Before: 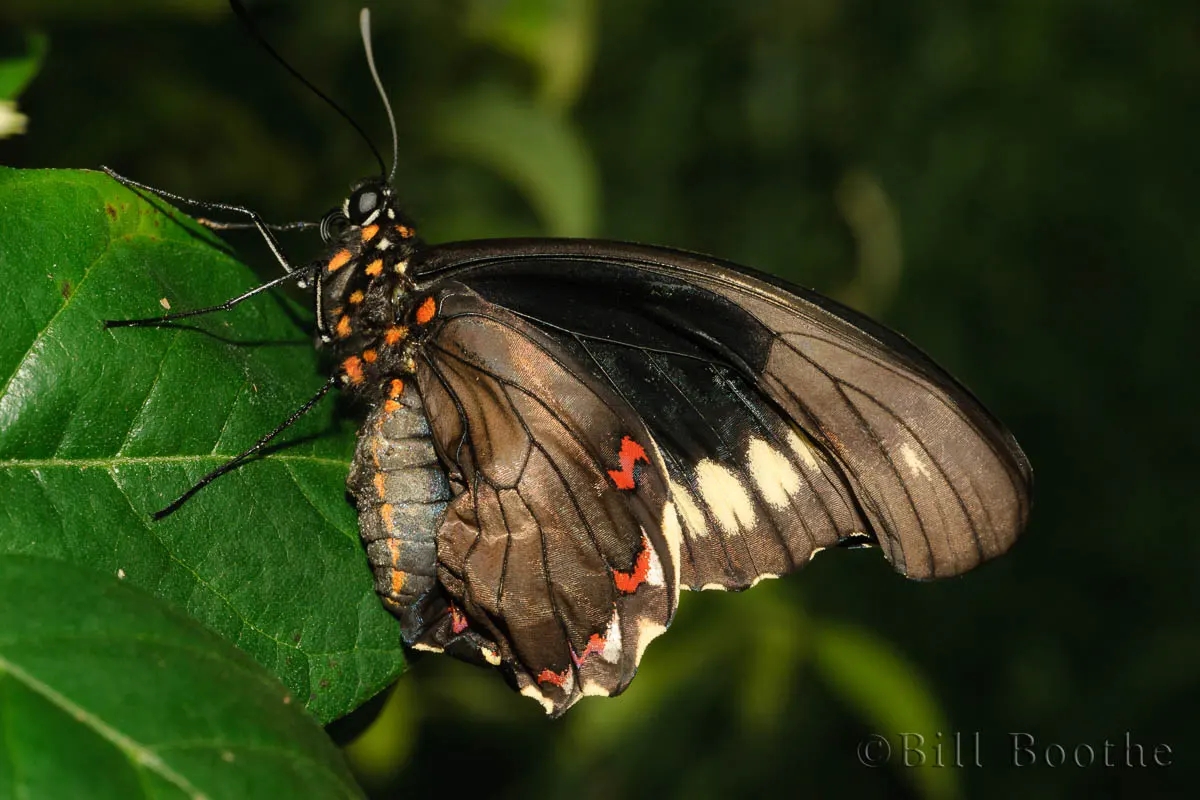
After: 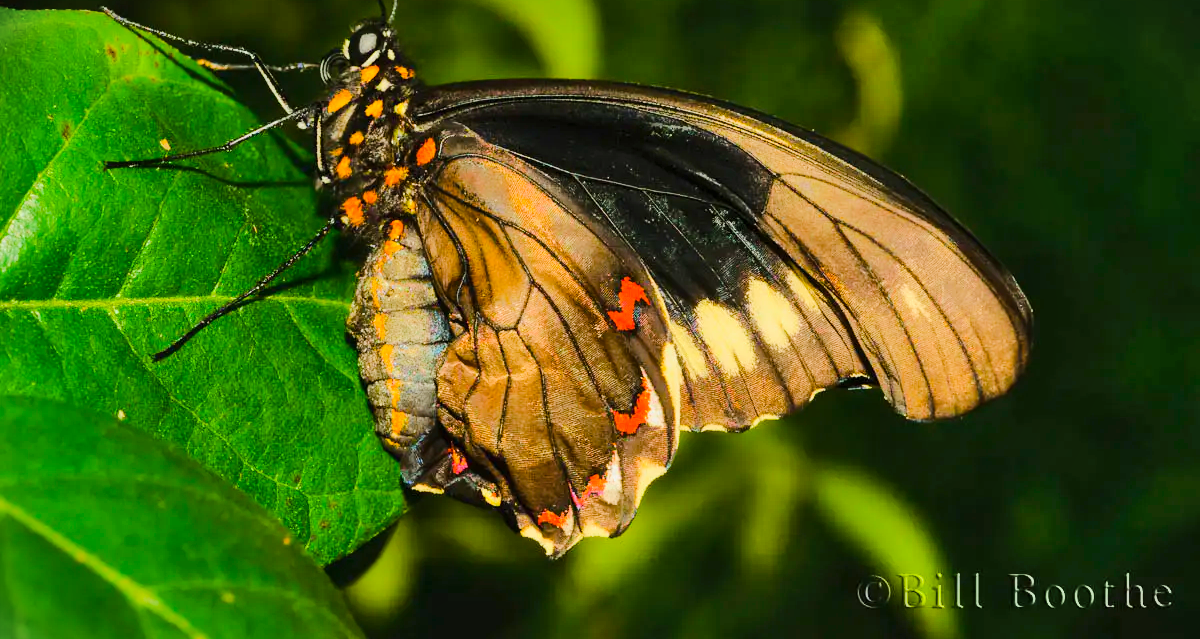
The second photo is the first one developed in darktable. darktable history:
color balance rgb: linear chroma grading › shadows 10.18%, linear chroma grading › highlights 10.401%, linear chroma grading › global chroma 15.575%, linear chroma grading › mid-tones 14.63%, perceptual saturation grading › global saturation 30.885%, contrast -9.868%
shadows and highlights: low approximation 0.01, soften with gaussian
crop and rotate: top 20.034%
tone equalizer: -7 EV 0.153 EV, -6 EV 0.592 EV, -5 EV 1.12 EV, -4 EV 1.31 EV, -3 EV 1.14 EV, -2 EV 0.6 EV, -1 EV 0.163 EV, edges refinement/feathering 500, mask exposure compensation -1.57 EV, preserve details no
vignetting: fall-off start 100.3%, width/height ratio 1.319
